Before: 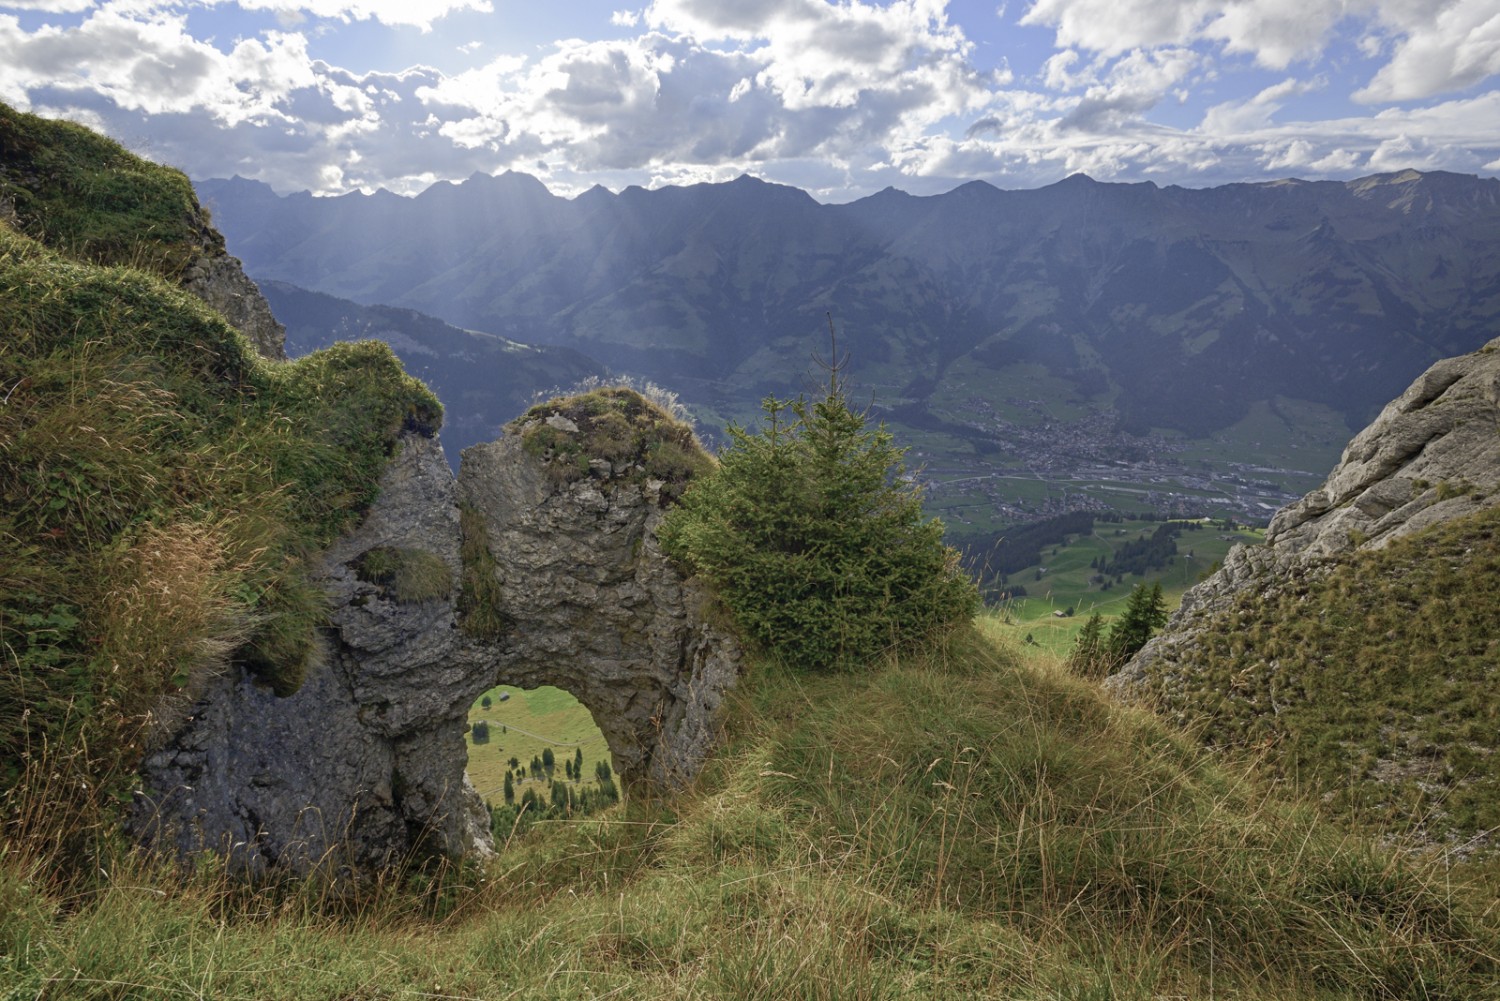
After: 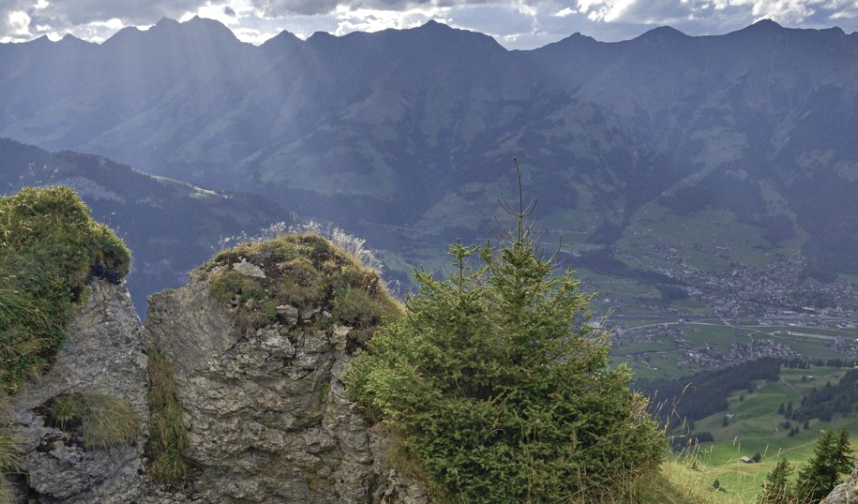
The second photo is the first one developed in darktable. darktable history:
crop: left 20.932%, top 15.471%, right 21.848%, bottom 34.081%
shadows and highlights: radius 108.52, shadows 40.68, highlights -72.88, low approximation 0.01, soften with gaussian
exposure: exposure 0.207 EV, compensate highlight preservation false
